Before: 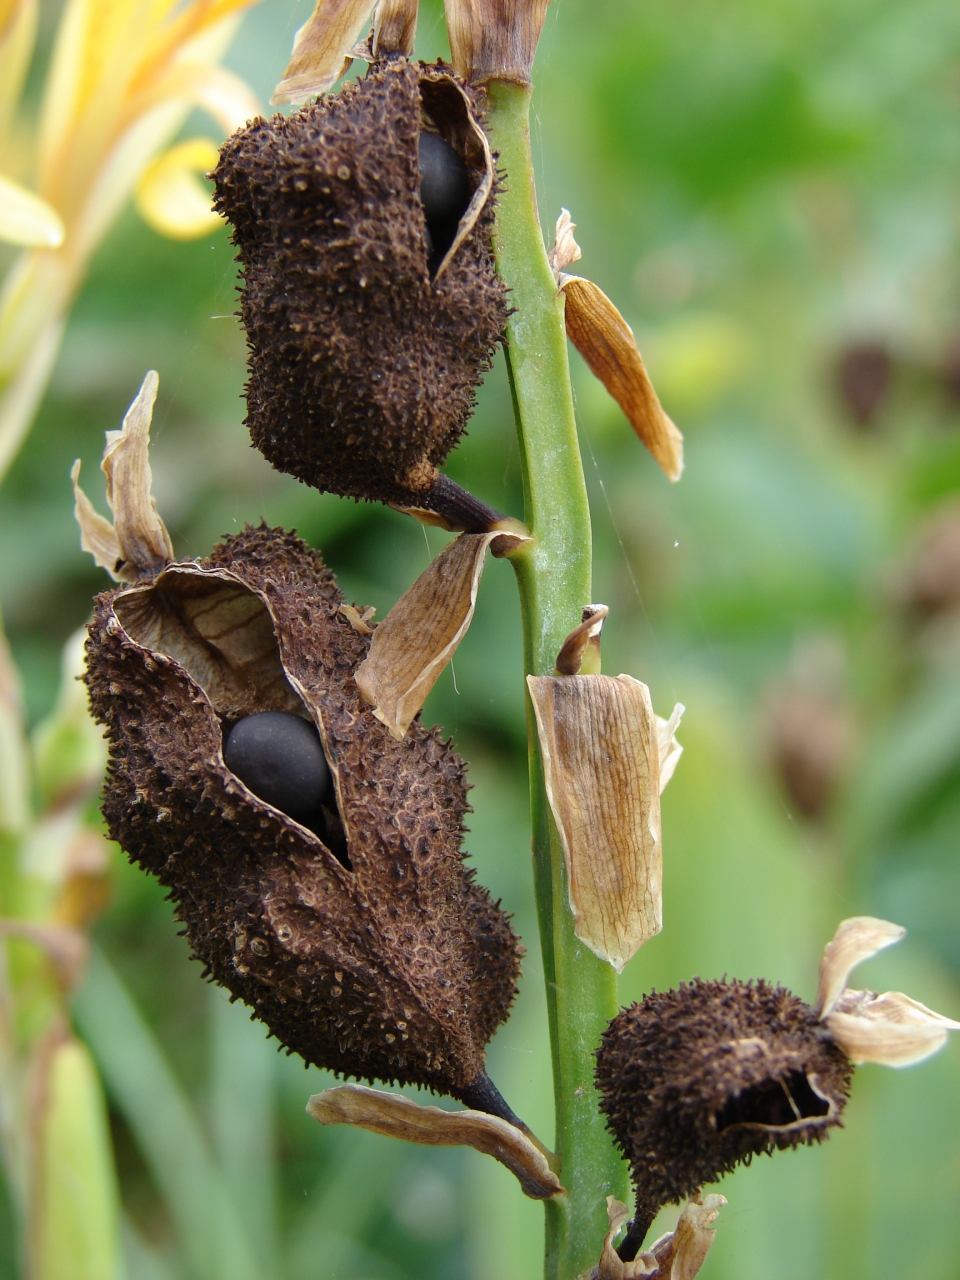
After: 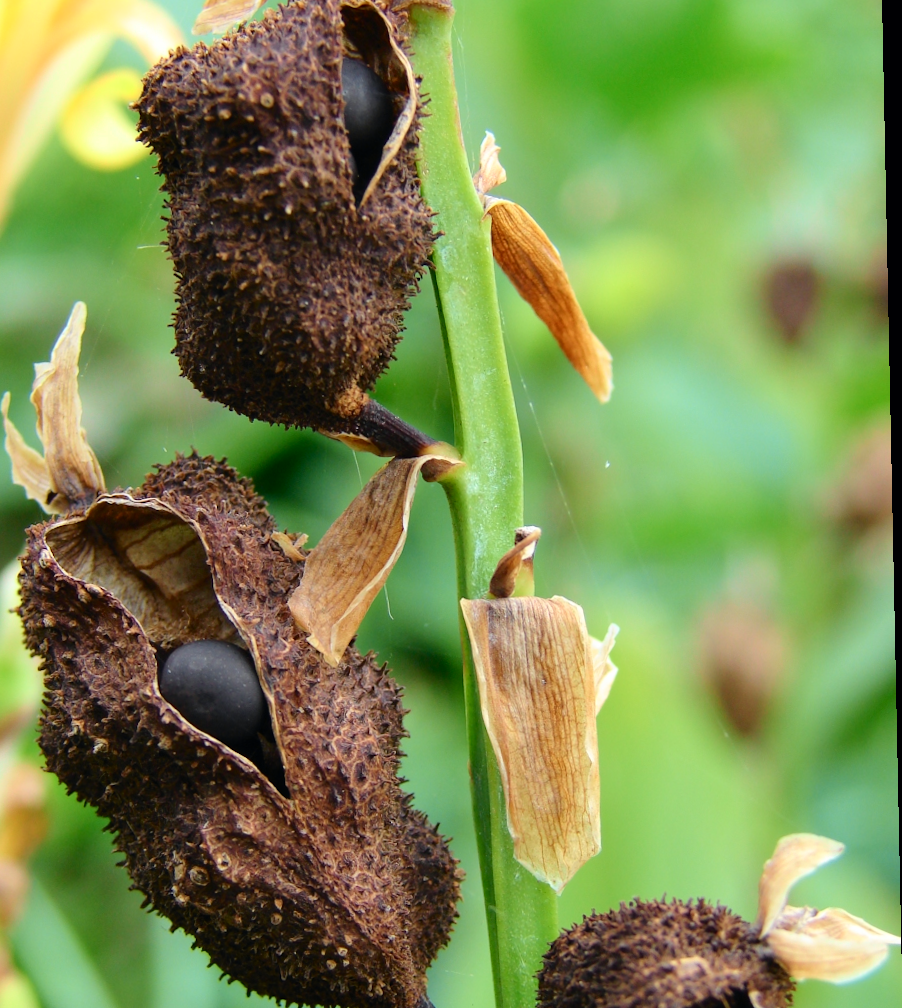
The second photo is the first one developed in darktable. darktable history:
crop: left 8.155%, top 6.611%, bottom 15.385%
tone curve: curves: ch0 [(0, 0) (0.051, 0.047) (0.102, 0.099) (0.228, 0.262) (0.446, 0.527) (0.695, 0.778) (0.908, 0.946) (1, 1)]; ch1 [(0, 0) (0.339, 0.298) (0.402, 0.363) (0.453, 0.413) (0.485, 0.469) (0.494, 0.493) (0.504, 0.501) (0.525, 0.533) (0.563, 0.591) (0.597, 0.631) (1, 1)]; ch2 [(0, 0) (0.48, 0.48) (0.504, 0.5) (0.539, 0.554) (0.59, 0.628) (0.642, 0.682) (0.824, 0.815) (1, 1)], color space Lab, independent channels, preserve colors none
rotate and perspective: rotation -1.17°, automatic cropping off
